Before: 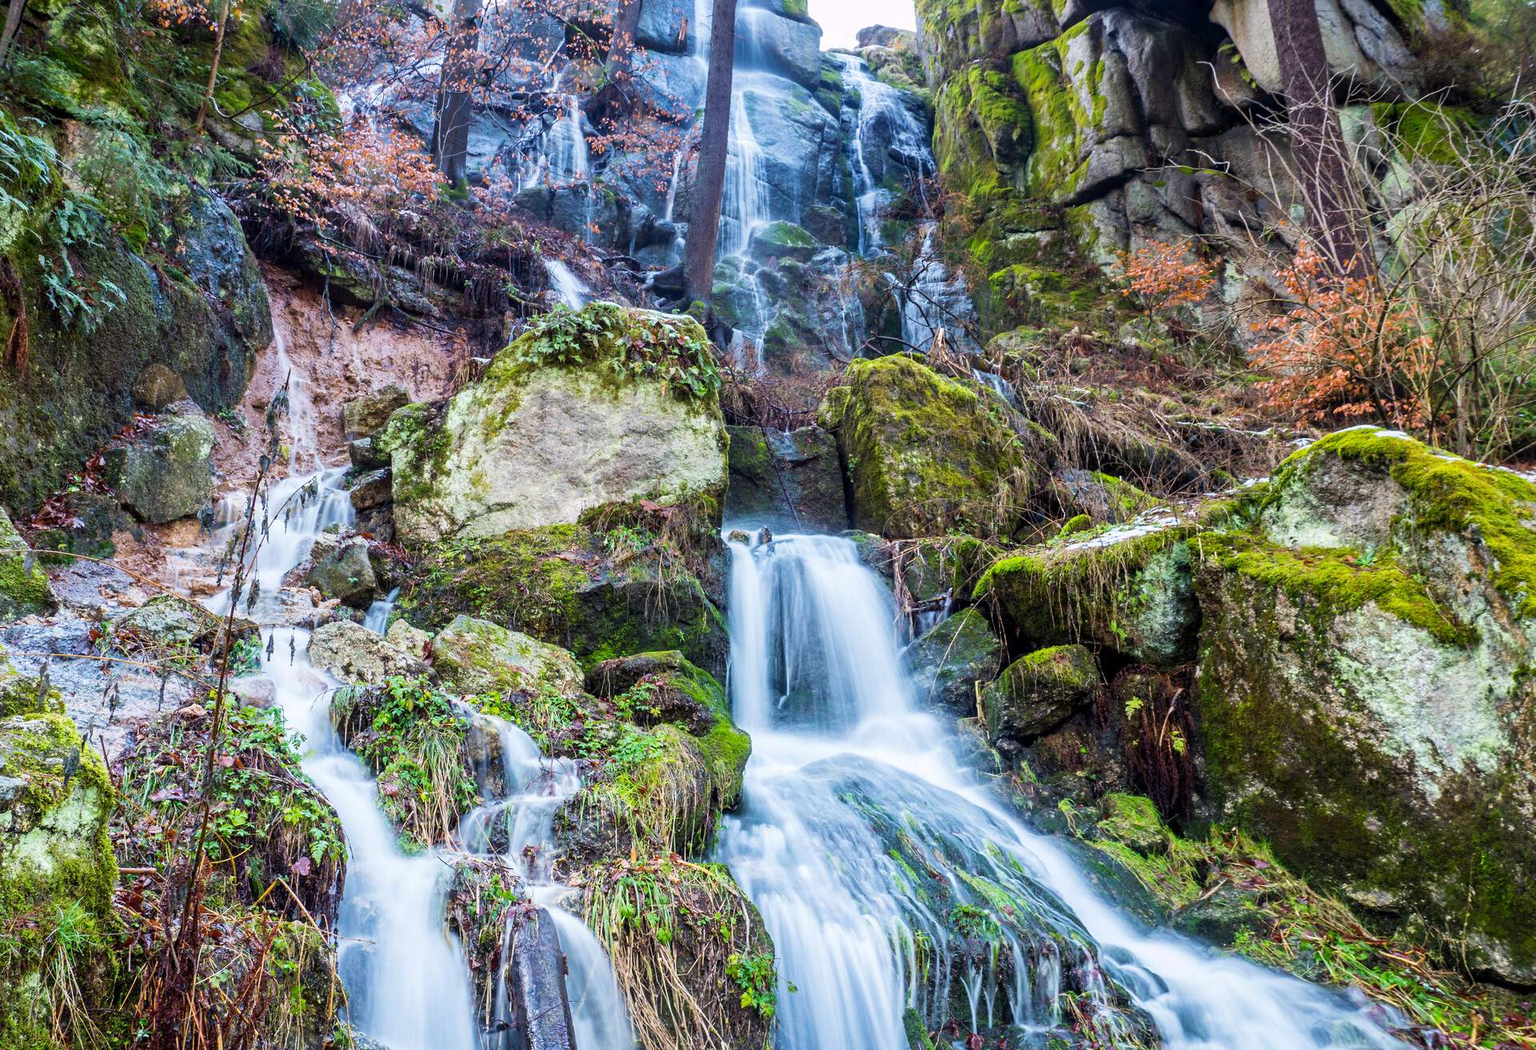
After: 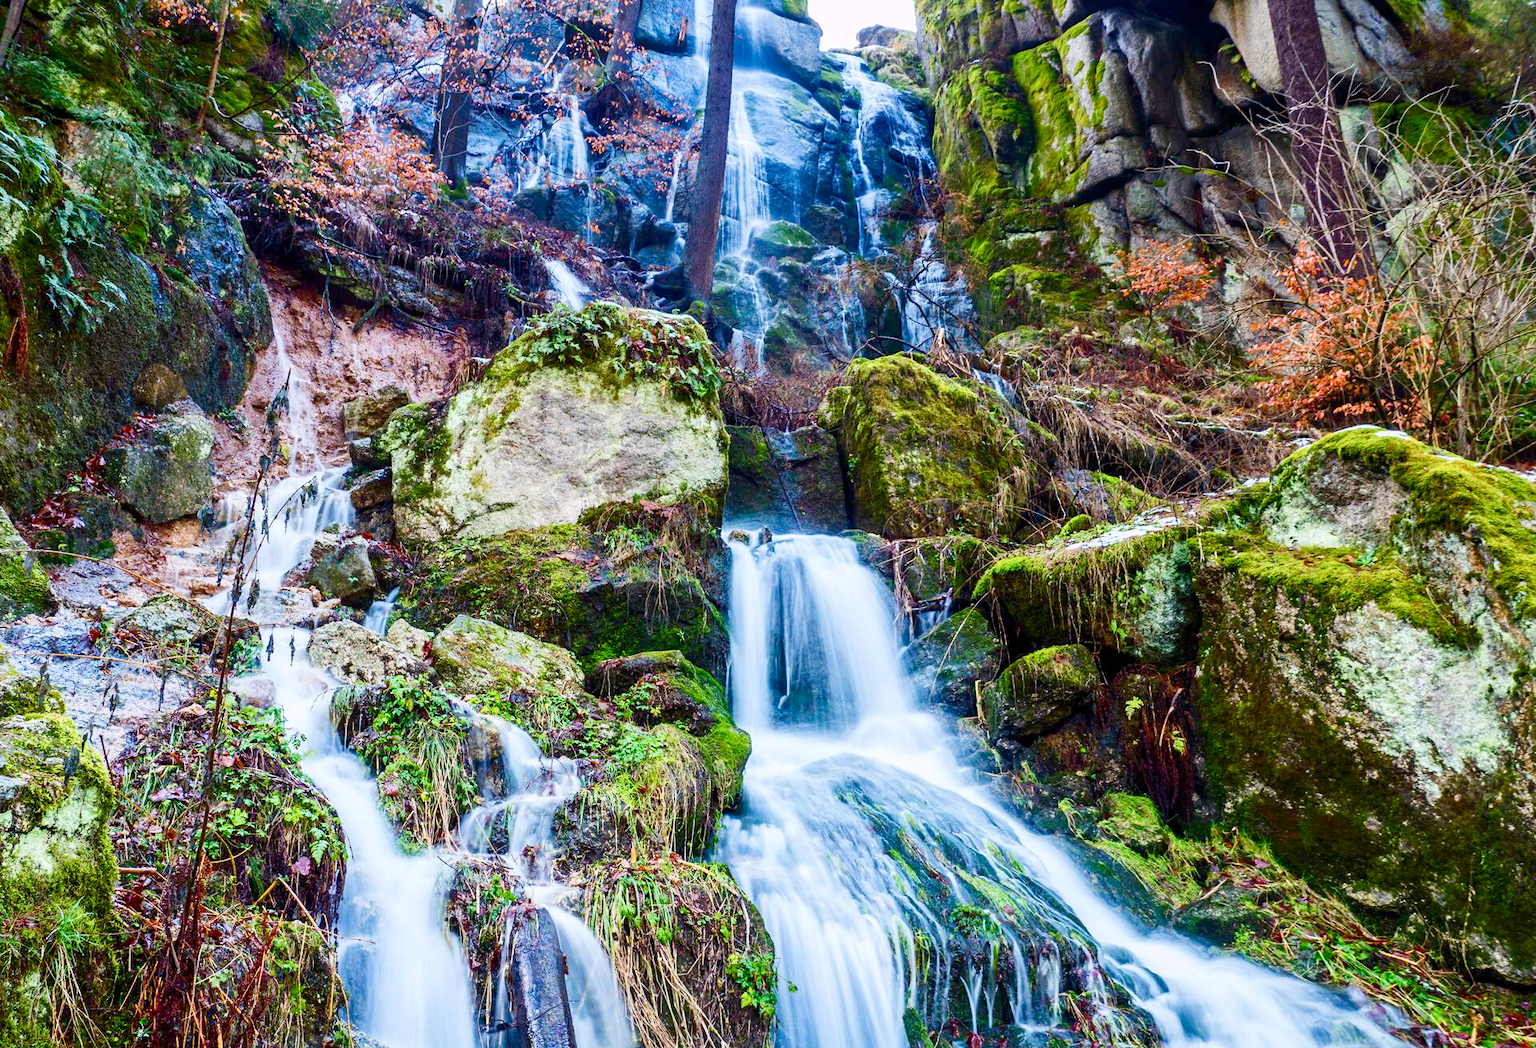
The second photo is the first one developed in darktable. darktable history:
crop: top 0.028%, bottom 0.098%
contrast brightness saturation: contrast 0.173, saturation 0.295
color balance rgb: perceptual saturation grading › global saturation 20%, perceptual saturation grading › highlights -50.375%, perceptual saturation grading › shadows 31.222%
shadows and highlights: shadows 20.23, highlights -20.99, soften with gaussian
